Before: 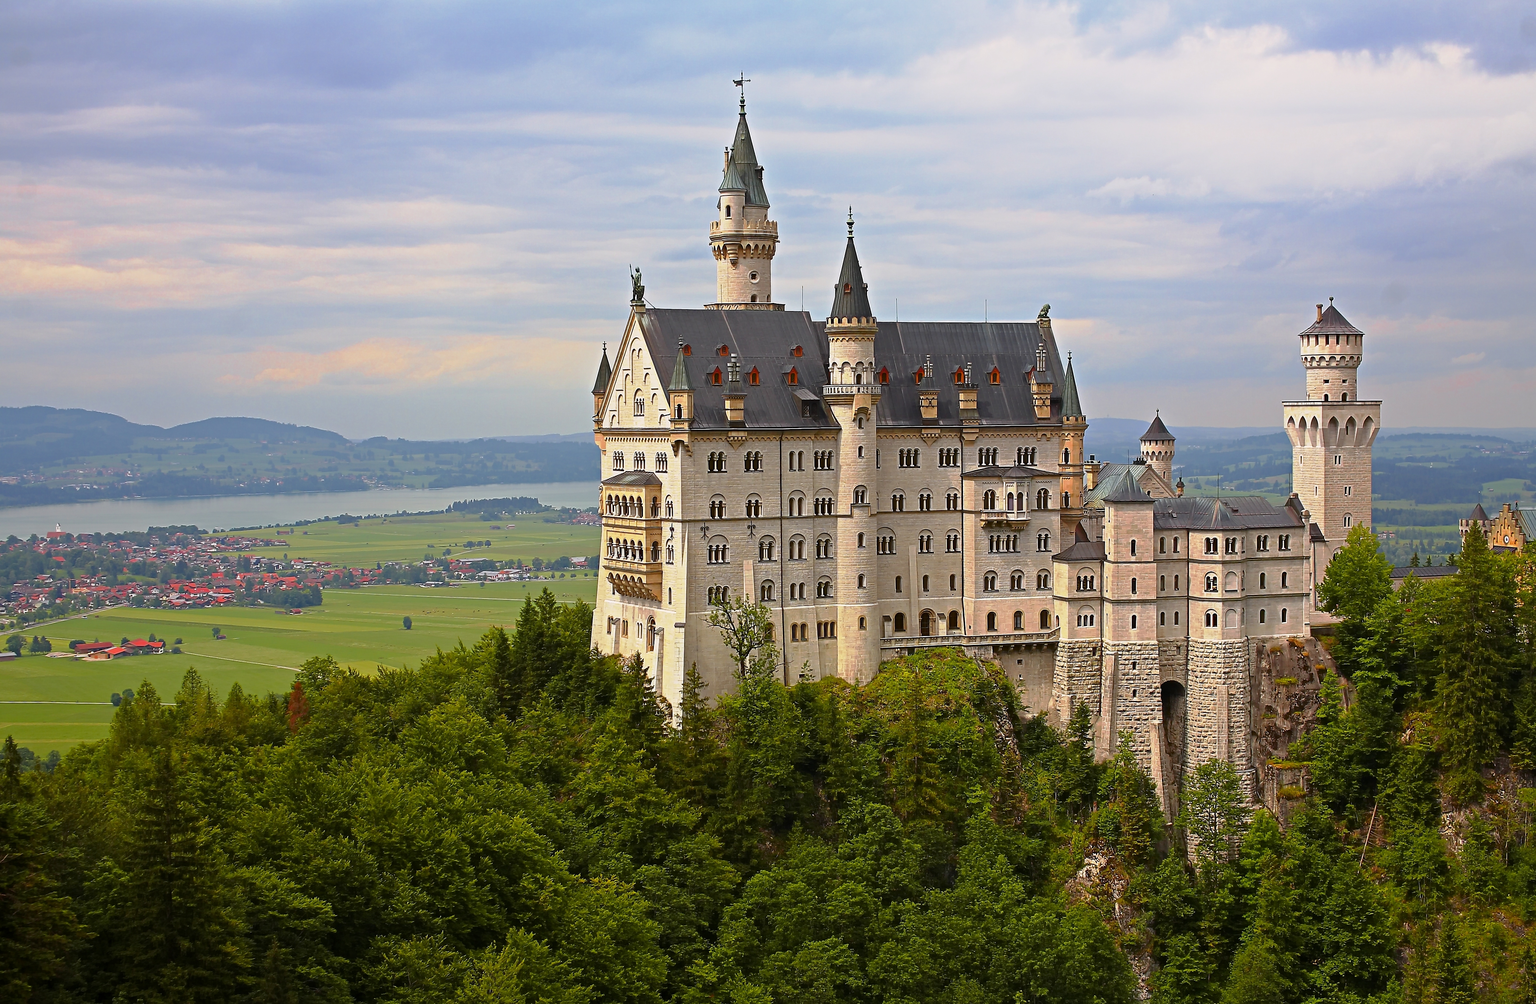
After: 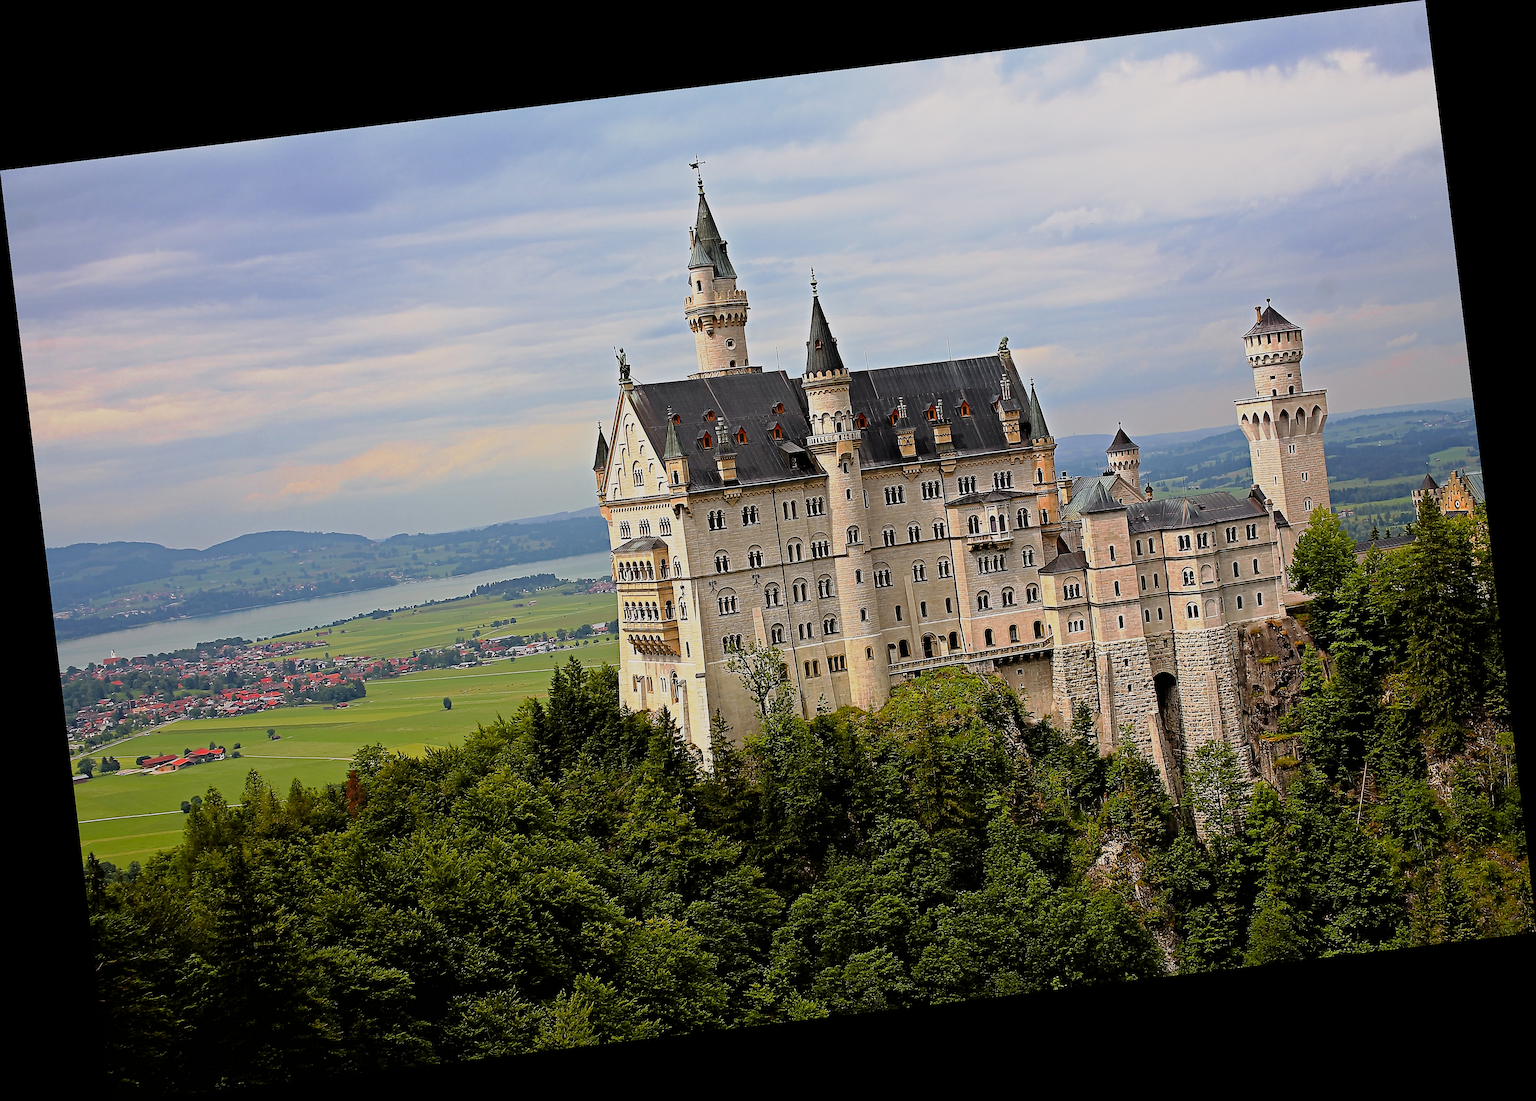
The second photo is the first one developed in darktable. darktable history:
haze removal: compatibility mode true, adaptive false
sharpen: on, module defaults
filmic rgb: black relative exposure -5 EV, hardness 2.88, contrast 1.2, highlights saturation mix -30%
rotate and perspective: rotation -6.83°, automatic cropping off
